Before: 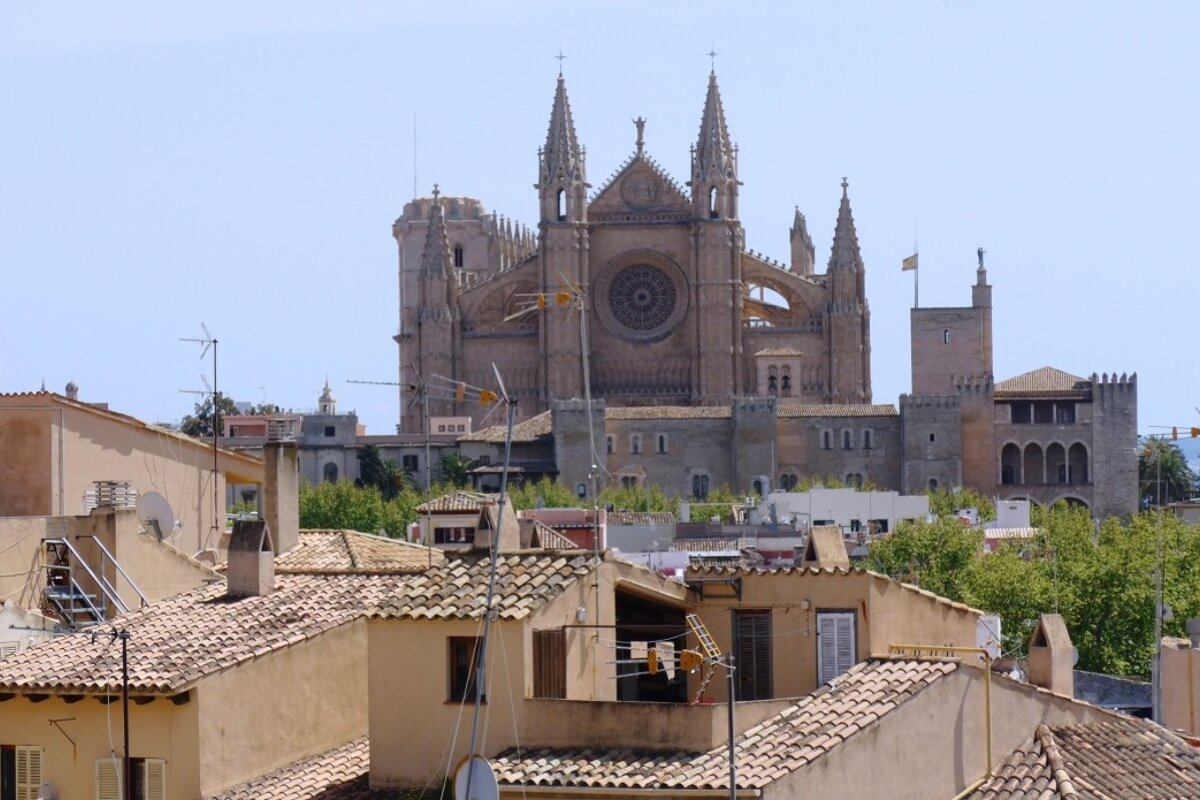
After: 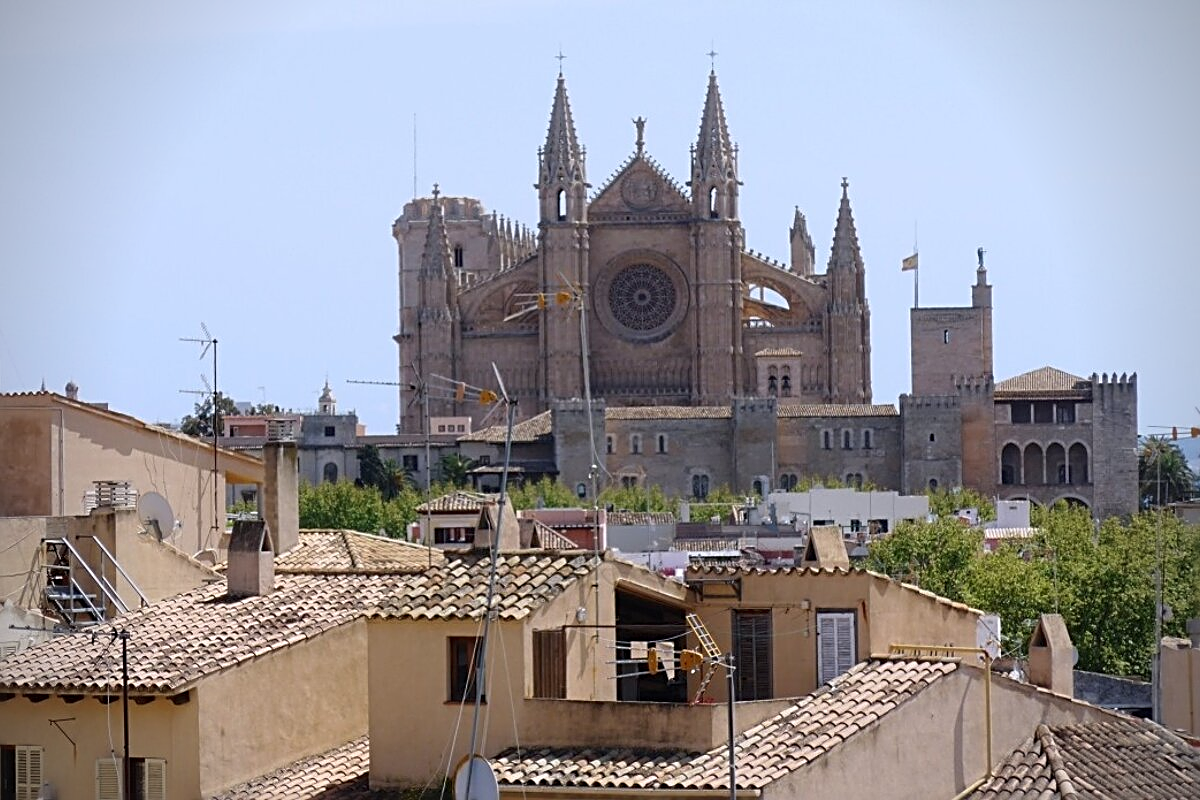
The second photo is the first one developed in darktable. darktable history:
sharpen: radius 2.535, amount 0.621
vignetting: fall-off radius 61.05%, brightness -0.707, saturation -0.481
